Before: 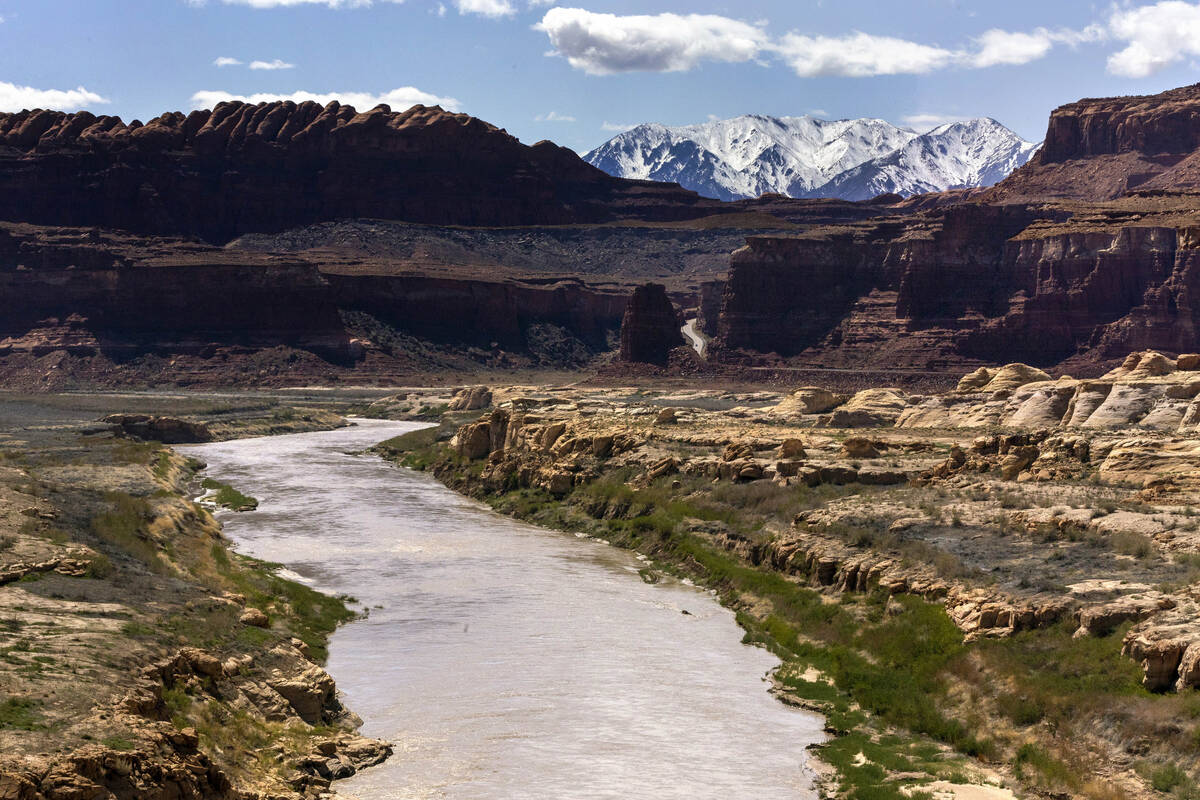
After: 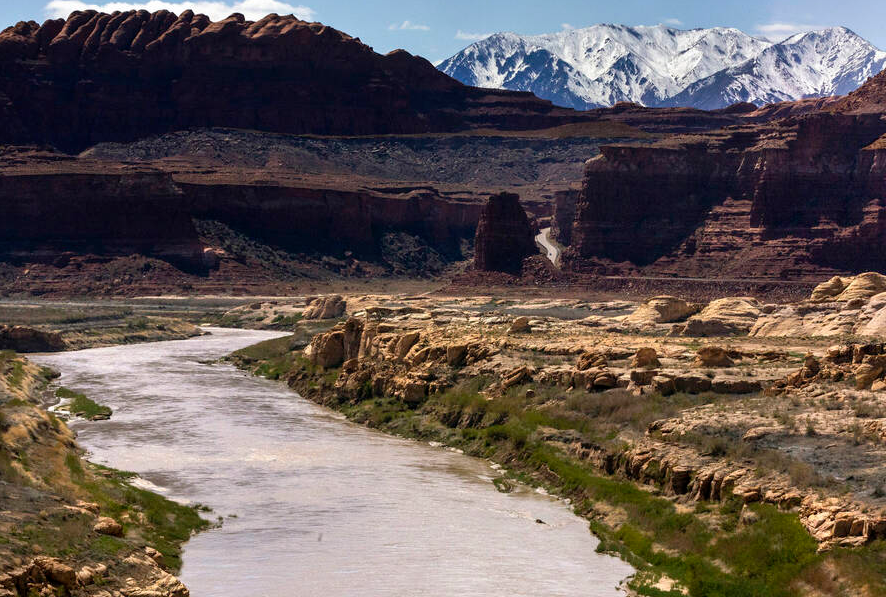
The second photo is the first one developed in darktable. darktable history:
crop and rotate: left 12.189%, top 11.394%, right 13.964%, bottom 13.91%
